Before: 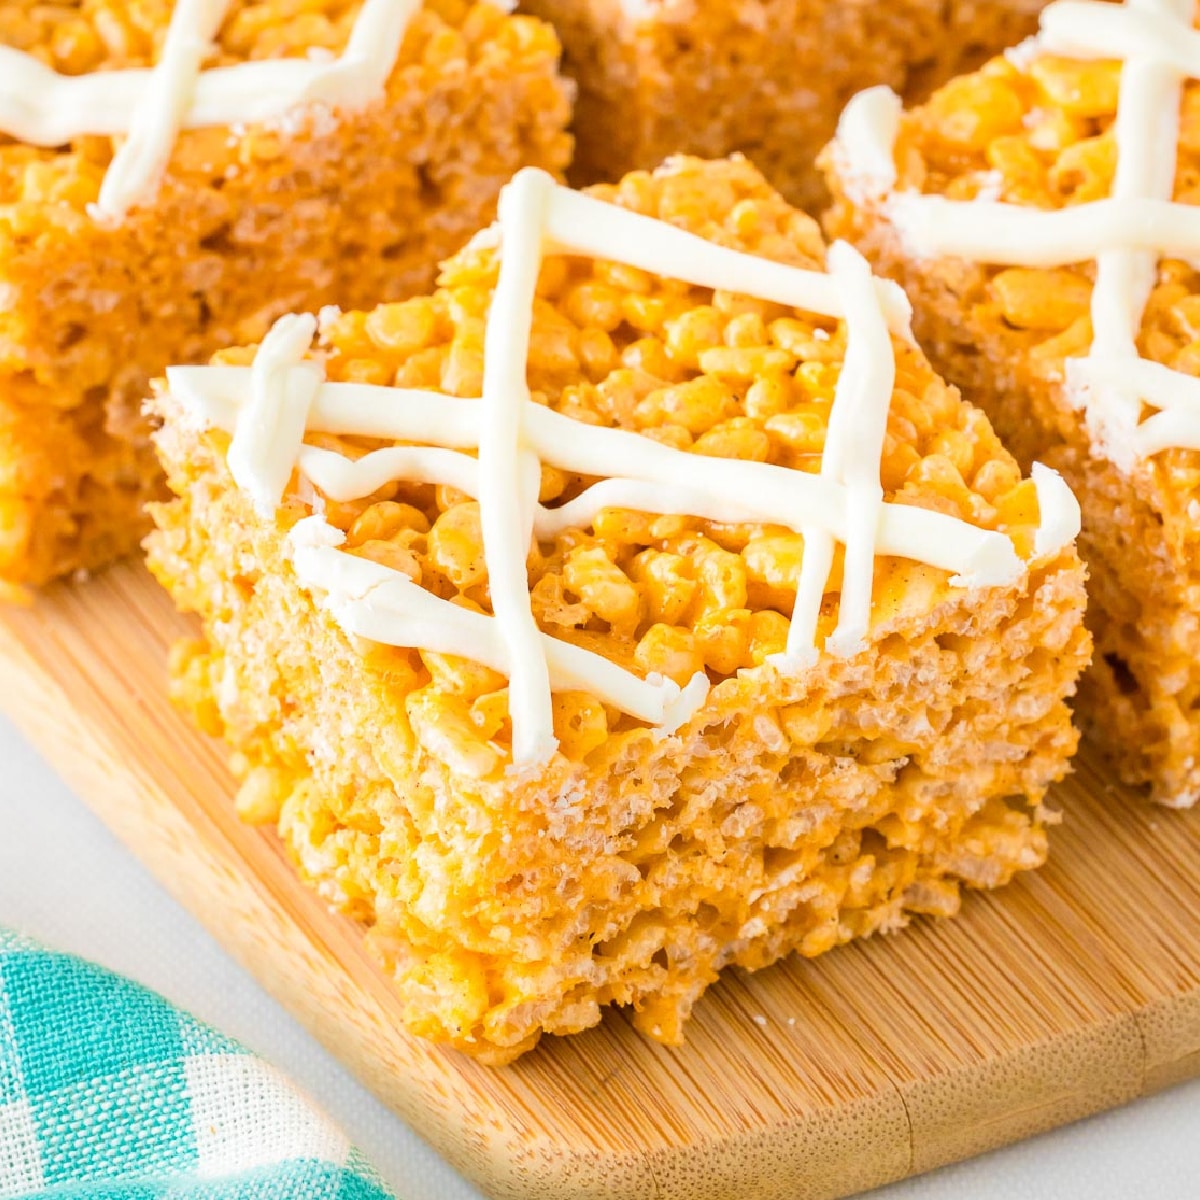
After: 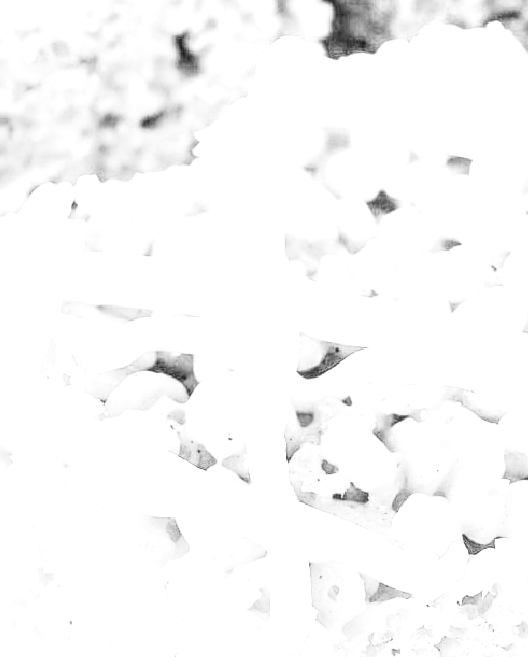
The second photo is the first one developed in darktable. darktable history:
local contrast: highlights 0%, shadows 0%, detail 300%, midtone range 0.3
exposure: black level correction 0, exposure 1.2 EV, compensate highlight preservation false
crop: left 20.248%, top 10.86%, right 35.675%, bottom 34.321%
sharpen: amount 0.2
contrast brightness saturation: contrast 0.53, brightness 0.47, saturation -1
shadows and highlights: shadows 75, highlights -25, soften with gaussian
tone equalizer: on, module defaults
